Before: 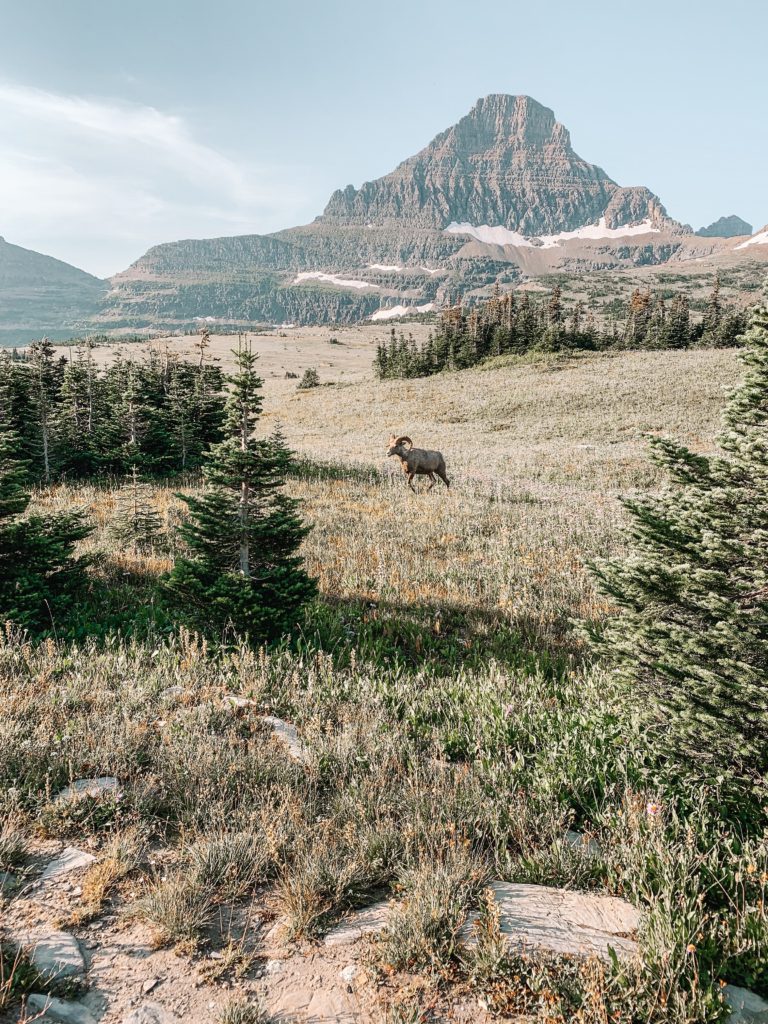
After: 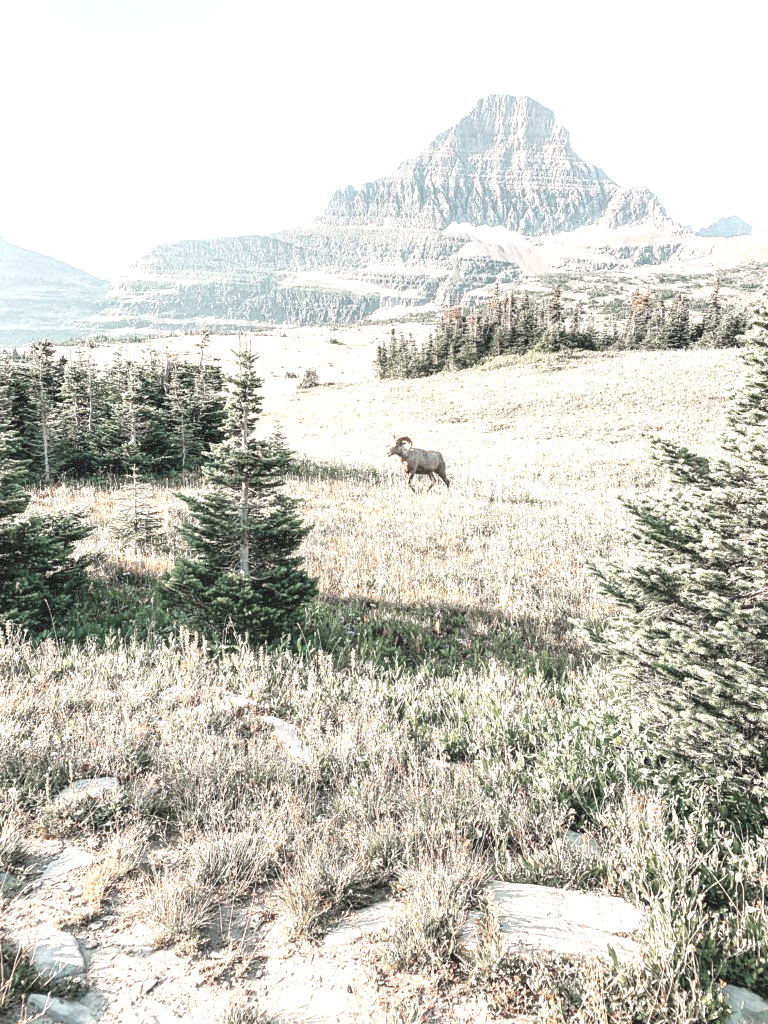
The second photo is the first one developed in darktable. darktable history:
contrast brightness saturation: brightness 0.18, saturation -0.484
exposure: black level correction 0, exposure 1.199 EV, compensate highlight preservation false
